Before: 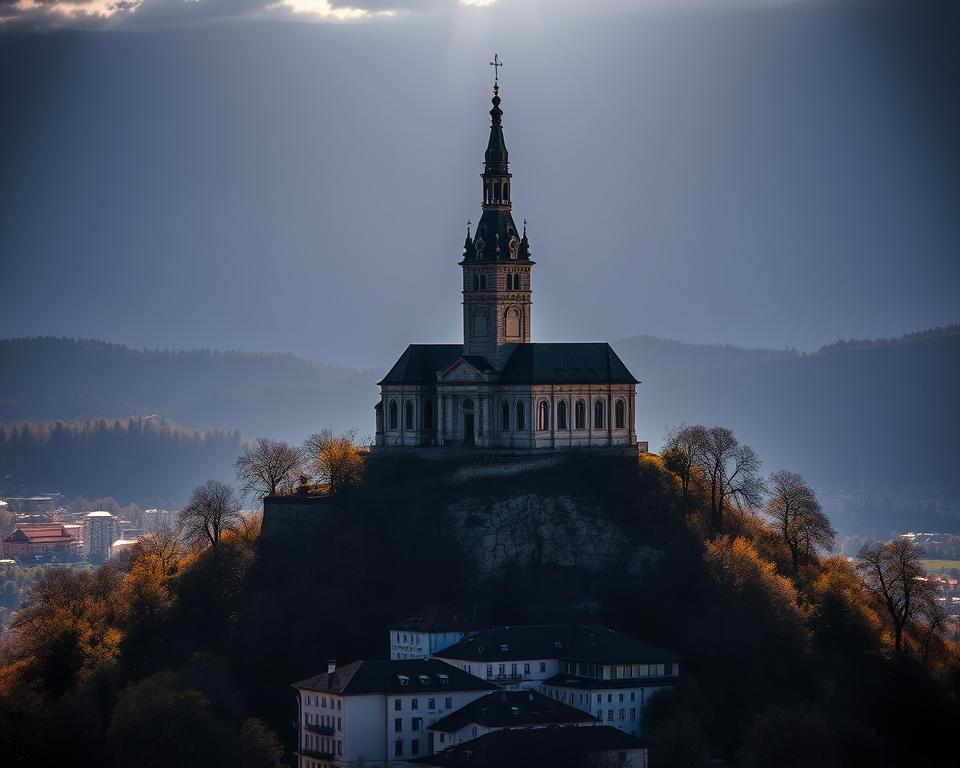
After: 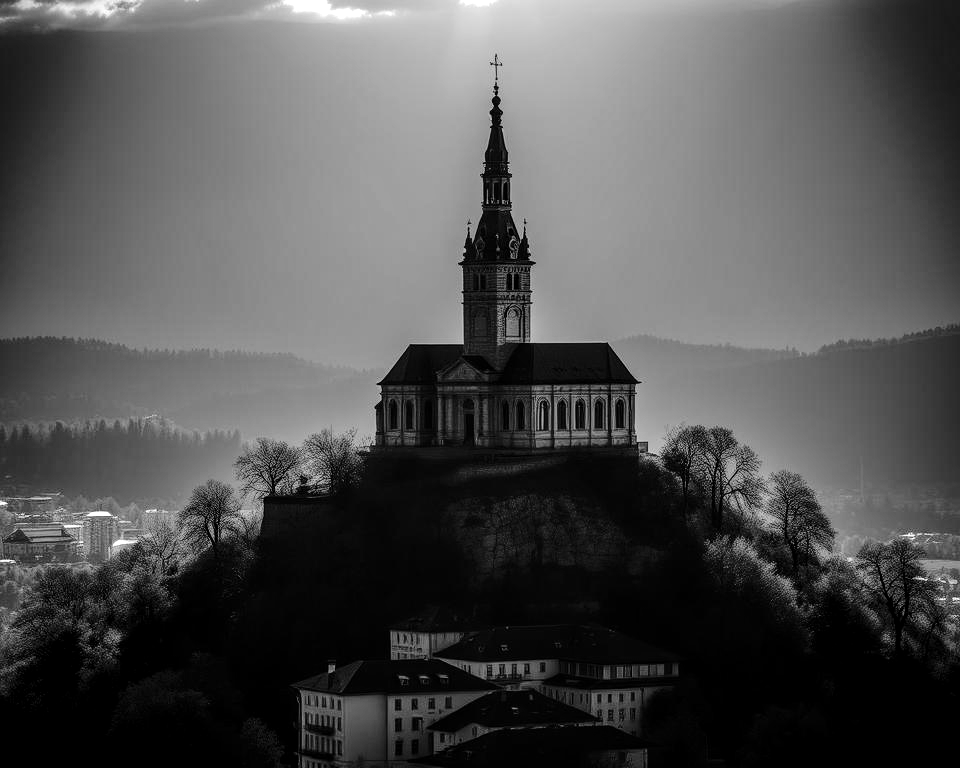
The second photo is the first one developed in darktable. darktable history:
tone curve: curves: ch0 [(0.003, 0) (0.066, 0.031) (0.16, 0.089) (0.269, 0.218) (0.395, 0.408) (0.517, 0.56) (0.684, 0.734) (0.791, 0.814) (1, 1)]; ch1 [(0, 0) (0.164, 0.115) (0.337, 0.332) (0.39, 0.398) (0.464, 0.461) (0.501, 0.5) (0.507, 0.5) (0.534, 0.532) (0.577, 0.59) (0.652, 0.681) (0.733, 0.764) (0.819, 0.823) (1, 1)]; ch2 [(0, 0) (0.337, 0.382) (0.464, 0.476) (0.501, 0.5) (0.527, 0.54) (0.551, 0.565) (0.628, 0.632) (0.689, 0.686) (1, 1)], color space Lab, independent channels, preserve colors none
monochrome: on, module defaults
exposure: black level correction 0.001, exposure 0.191 EV, compensate highlight preservation false
local contrast: on, module defaults
